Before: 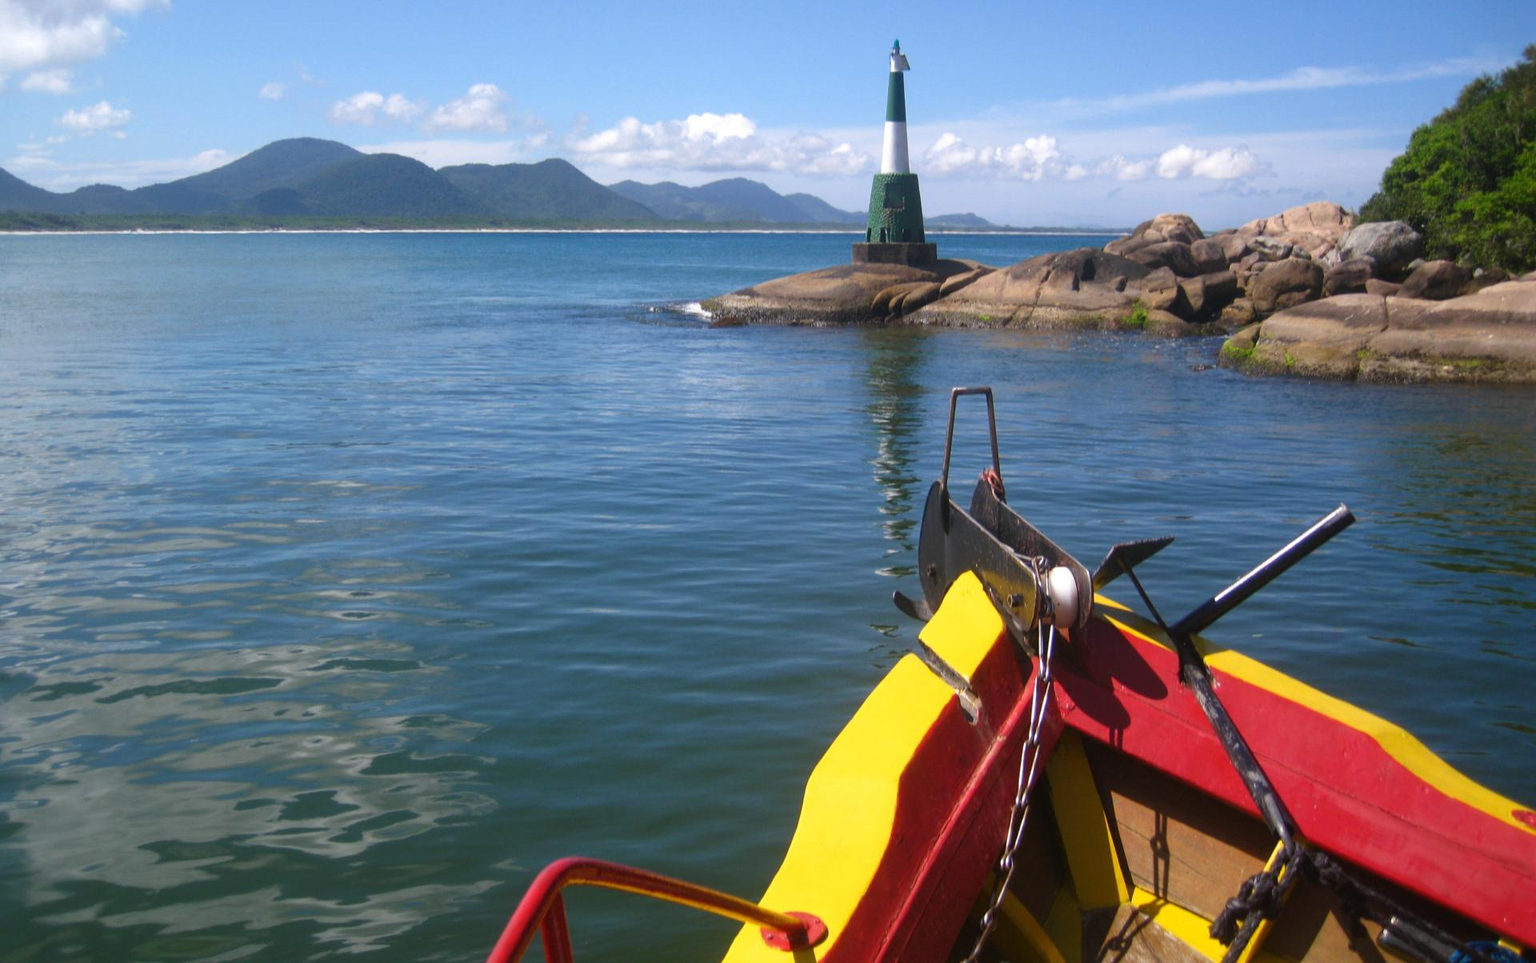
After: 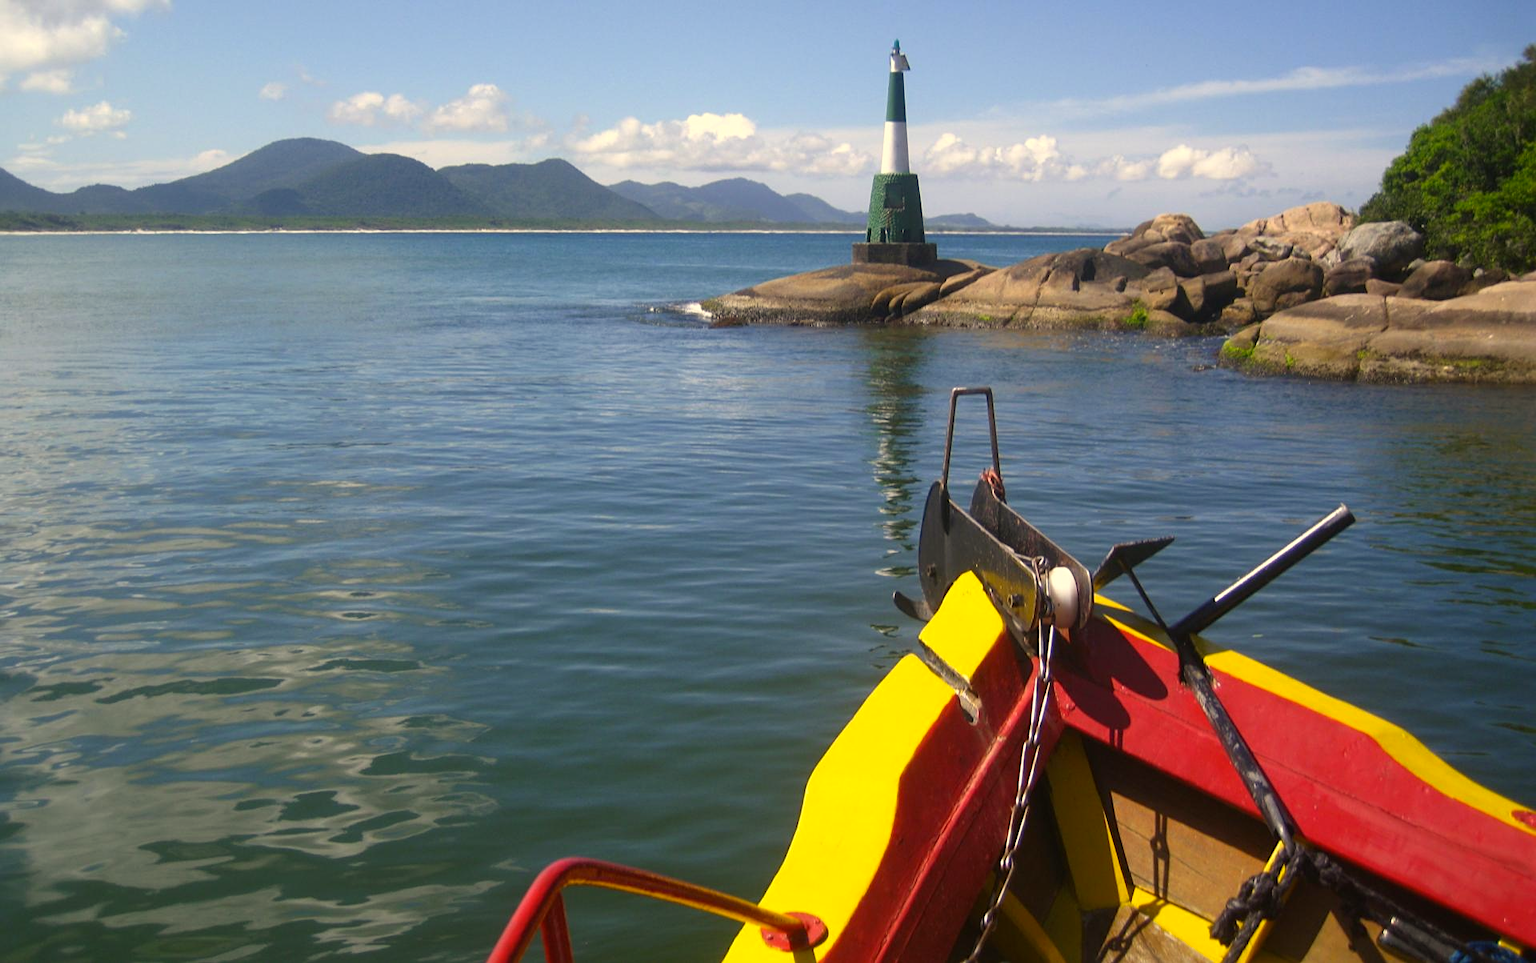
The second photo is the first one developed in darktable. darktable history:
sharpen: amount 0.215
color correction: highlights a* 1.41, highlights b* 18.28
